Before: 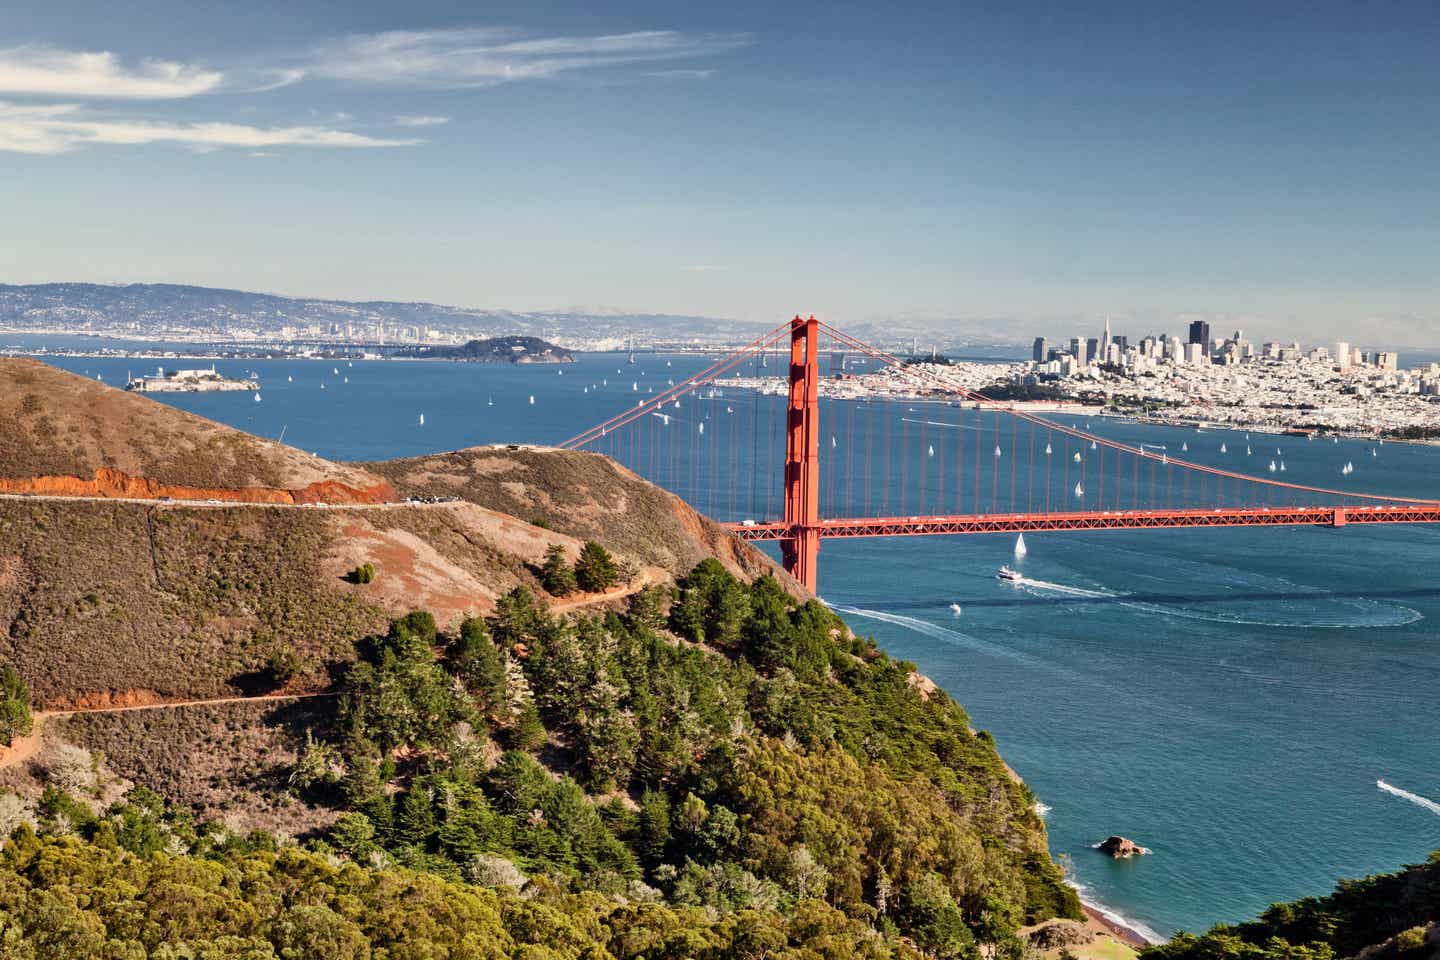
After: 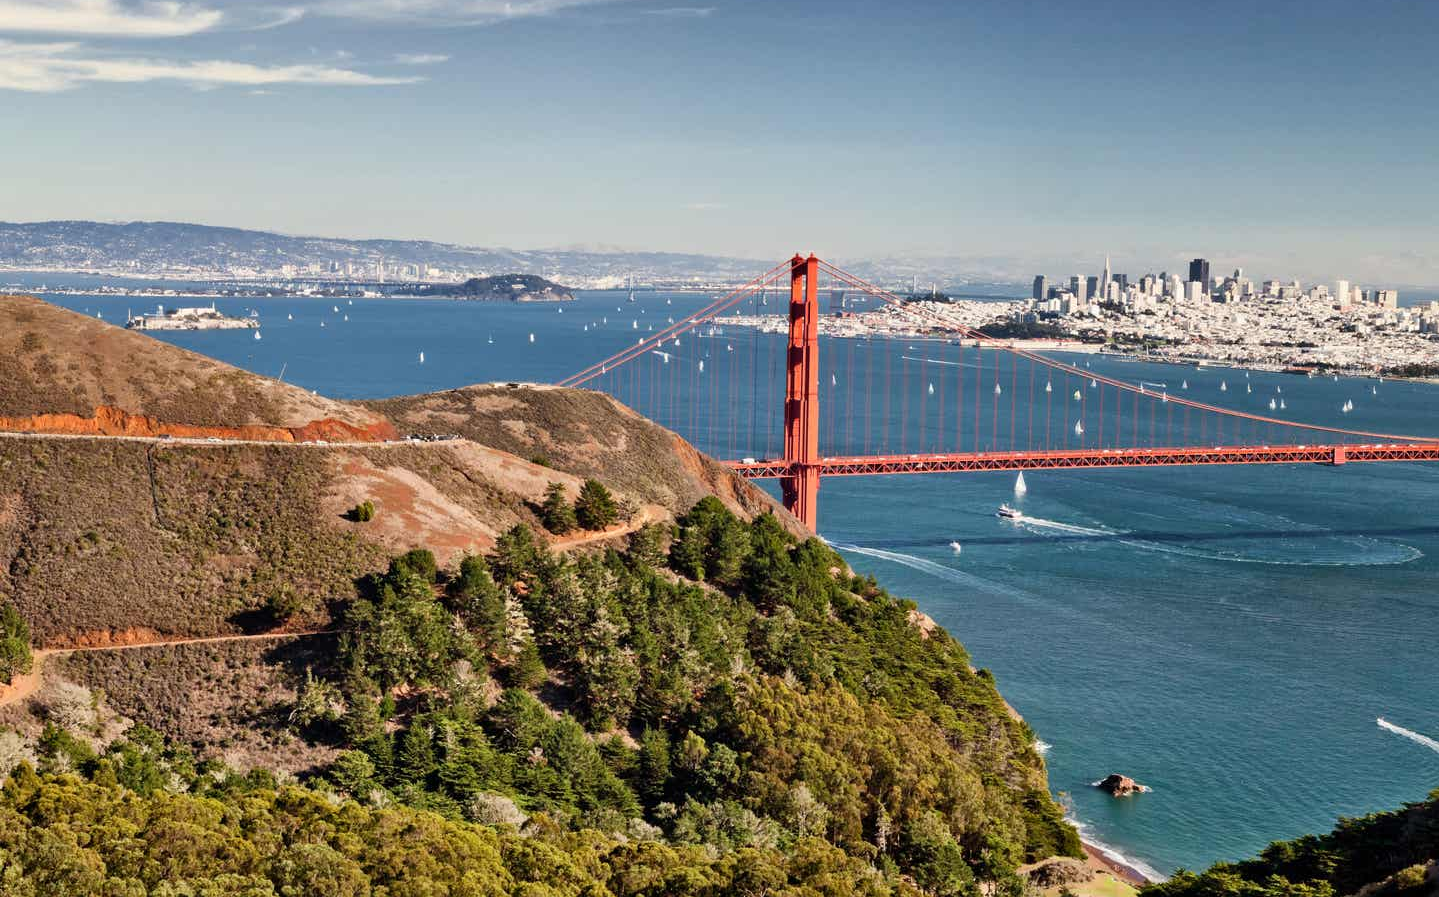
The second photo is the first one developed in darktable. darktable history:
crop and rotate: top 6.481%
